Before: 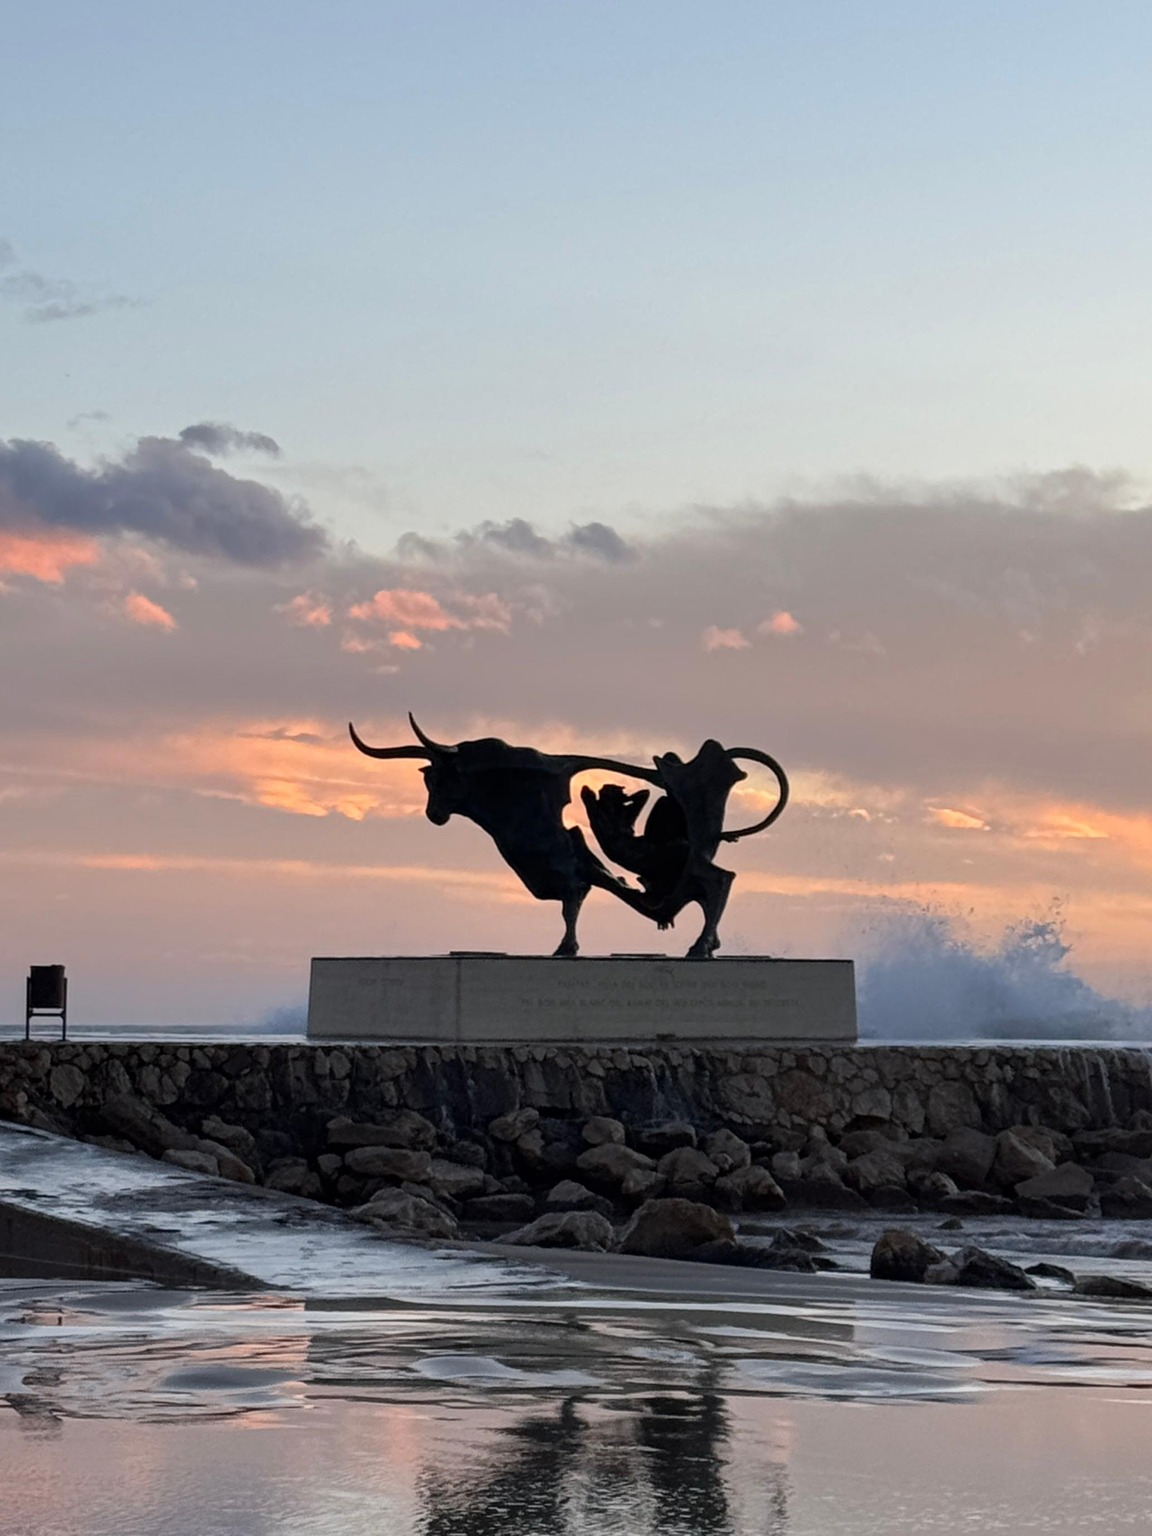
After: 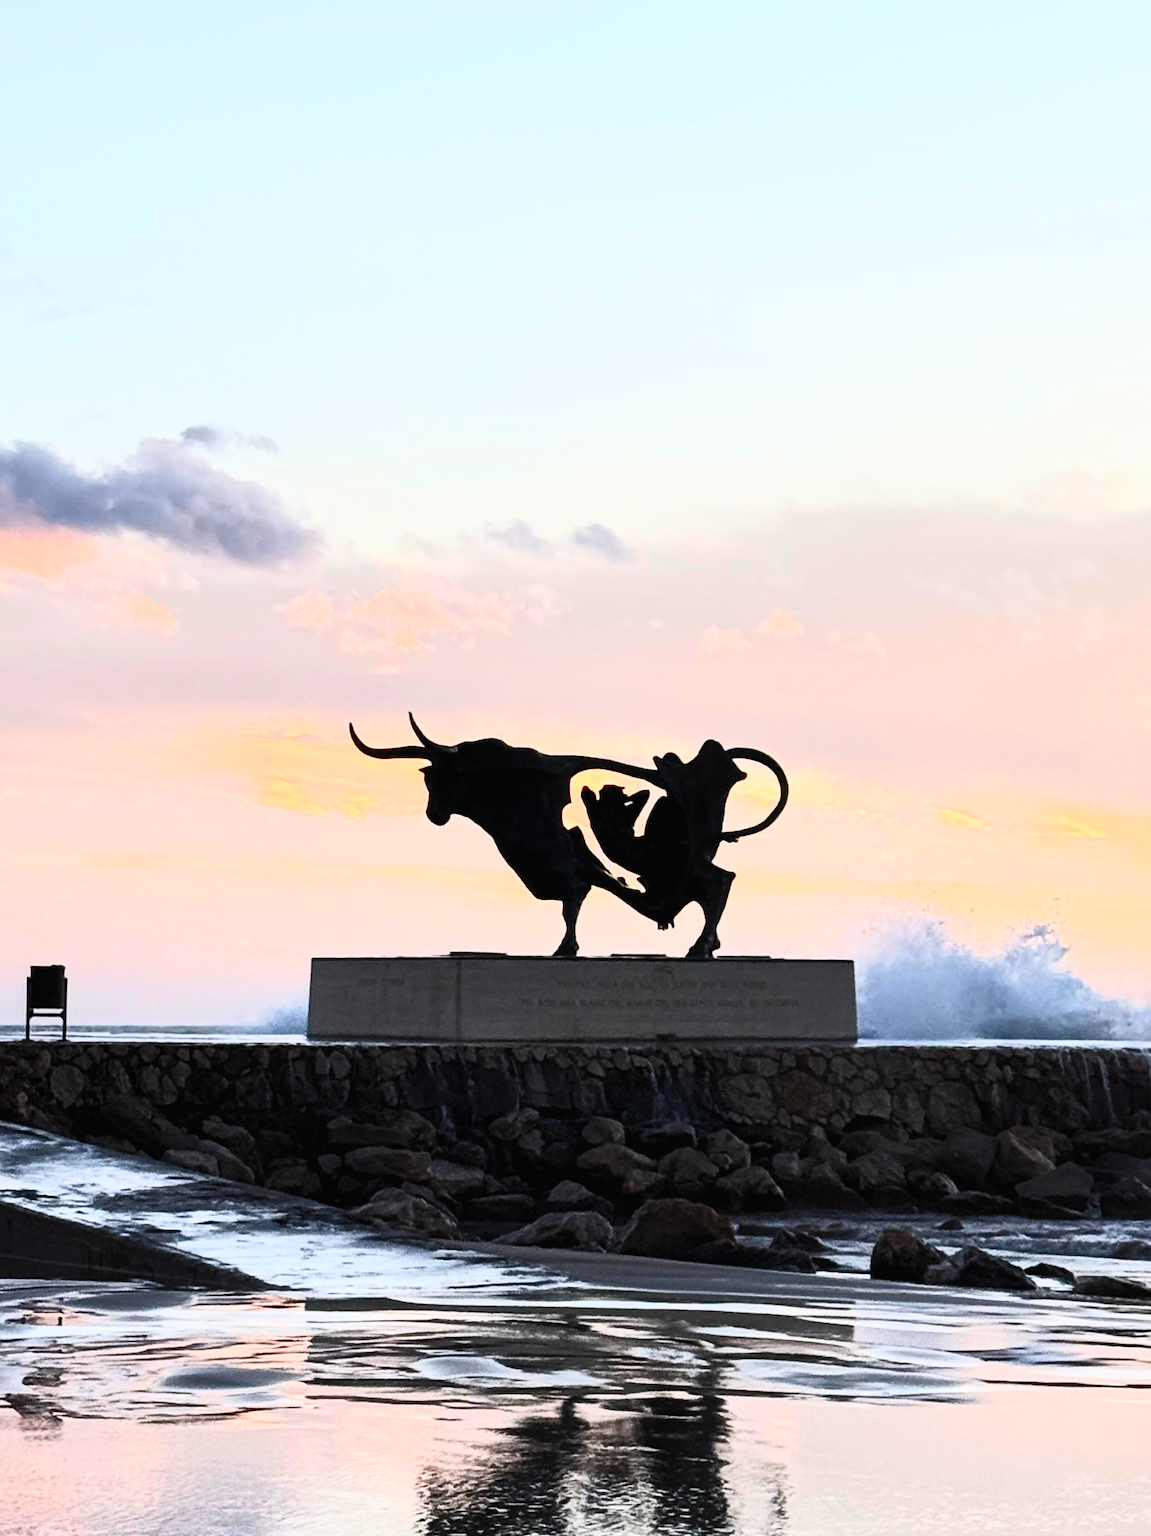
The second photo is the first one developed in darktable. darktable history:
filmic rgb: black relative exposure -7.65 EV, white relative exposure 4.56 EV, hardness 3.61
contrast brightness saturation: contrast 0.823, brightness 0.583, saturation 0.588
